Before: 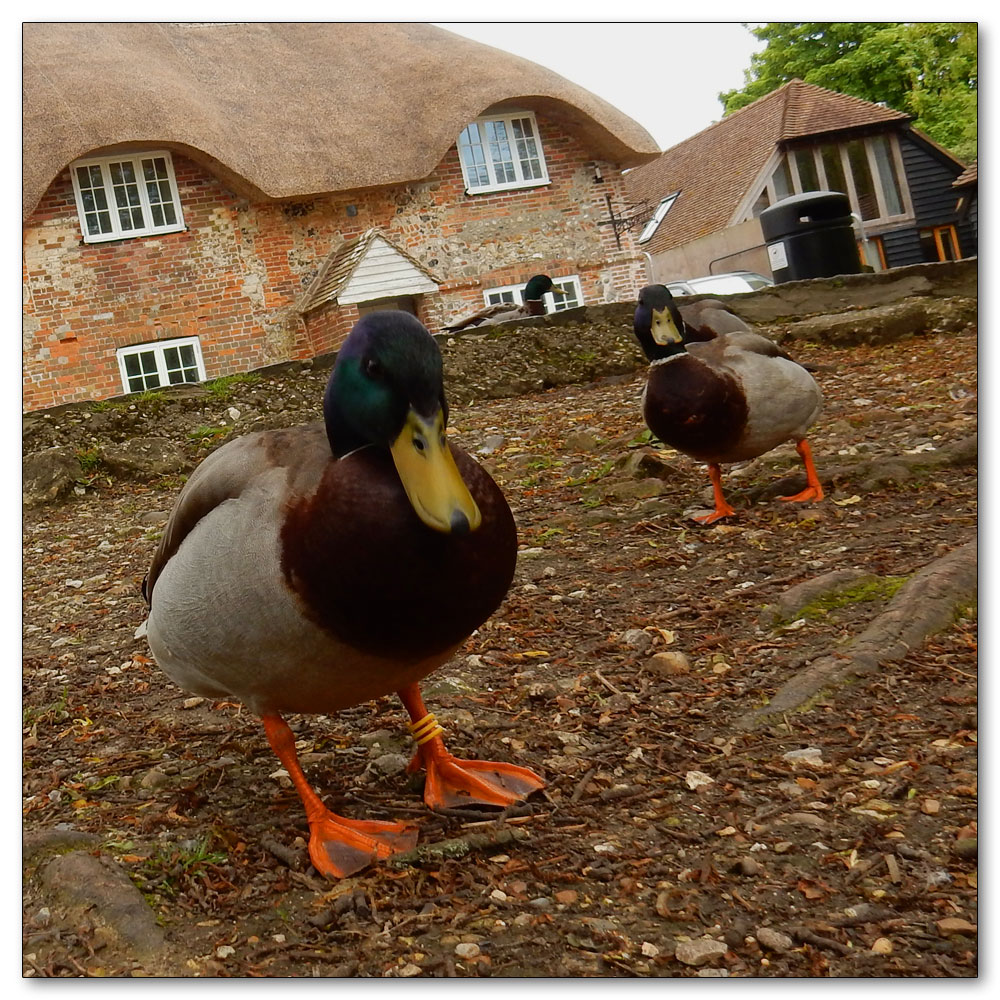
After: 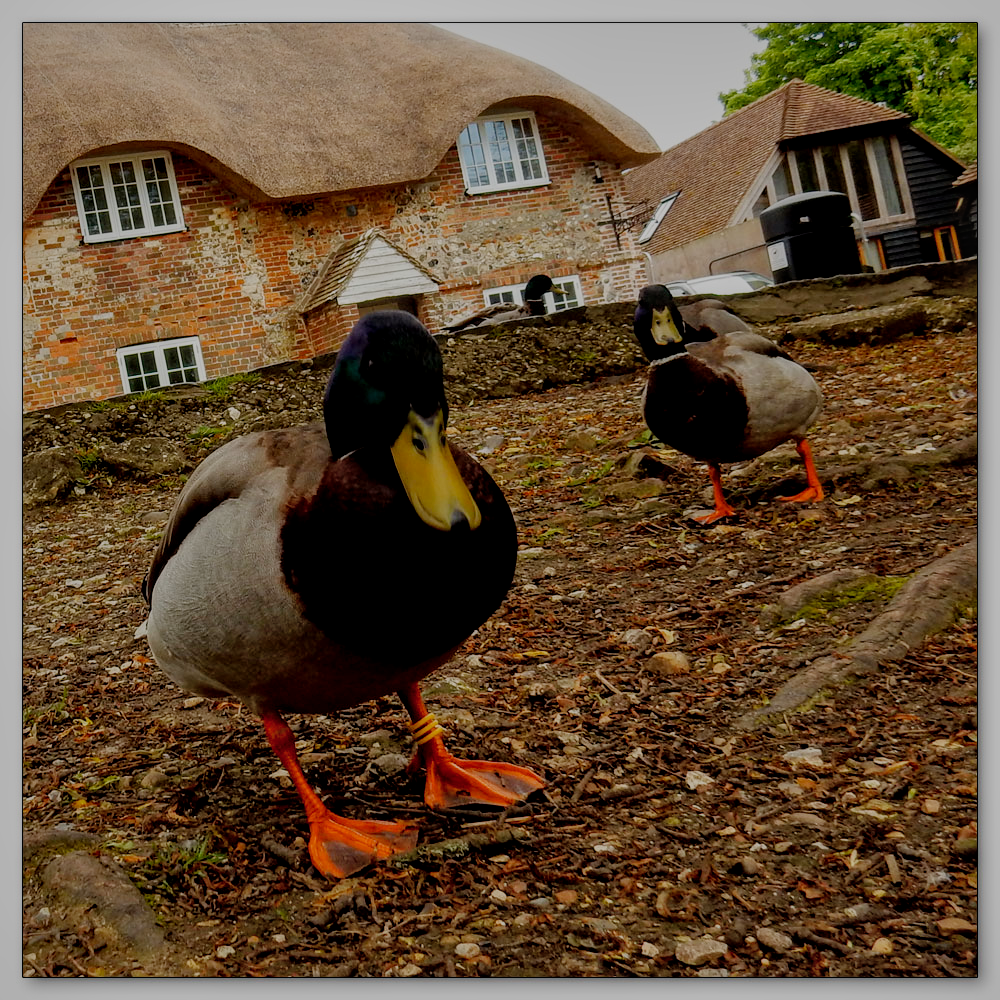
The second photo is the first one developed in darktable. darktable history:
exposure: black level correction 0.001, exposure 0.191 EV, compensate highlight preservation false
filmic rgb: middle gray luminance 29%, black relative exposure -10.3 EV, white relative exposure 5.5 EV, threshold 6 EV, target black luminance 0%, hardness 3.95, latitude 2.04%, contrast 1.132, highlights saturation mix 5%, shadows ↔ highlights balance 15.11%, add noise in highlights 0, preserve chrominance no, color science v3 (2019), use custom middle-gray values true, iterations of high-quality reconstruction 0, contrast in highlights soft, enable highlight reconstruction true
local contrast: on, module defaults
shadows and highlights: shadows 40, highlights -60
